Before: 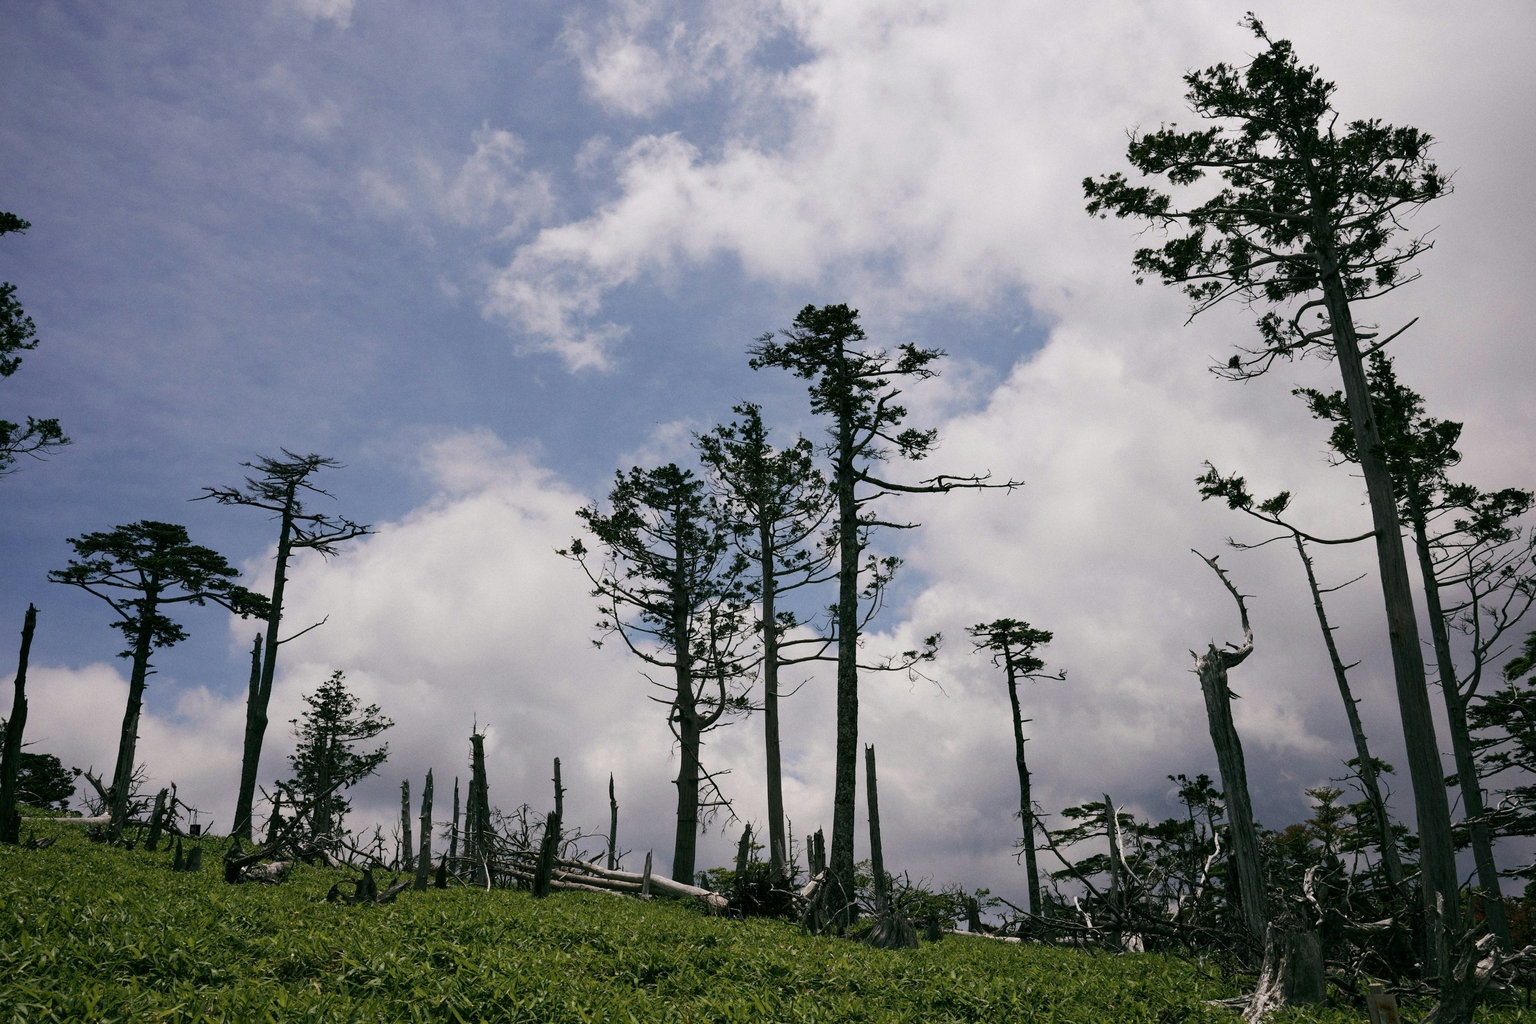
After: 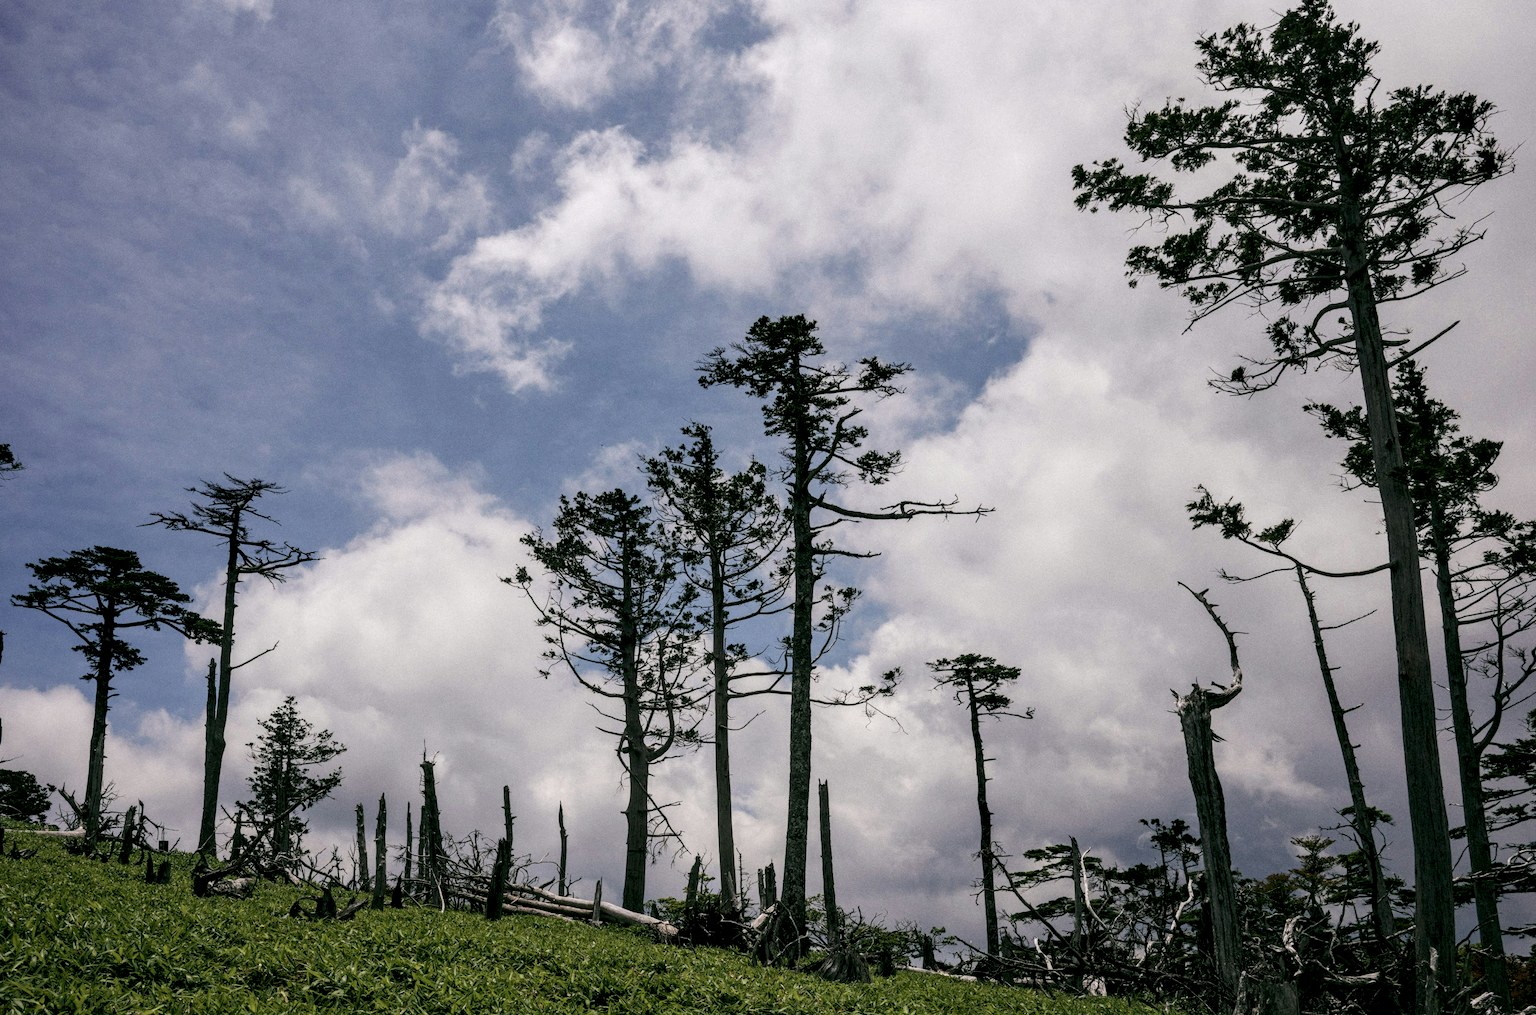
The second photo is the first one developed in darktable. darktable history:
local contrast: highlights 25%, detail 150%
rotate and perspective: rotation 0.062°, lens shift (vertical) 0.115, lens shift (horizontal) -0.133, crop left 0.047, crop right 0.94, crop top 0.061, crop bottom 0.94
